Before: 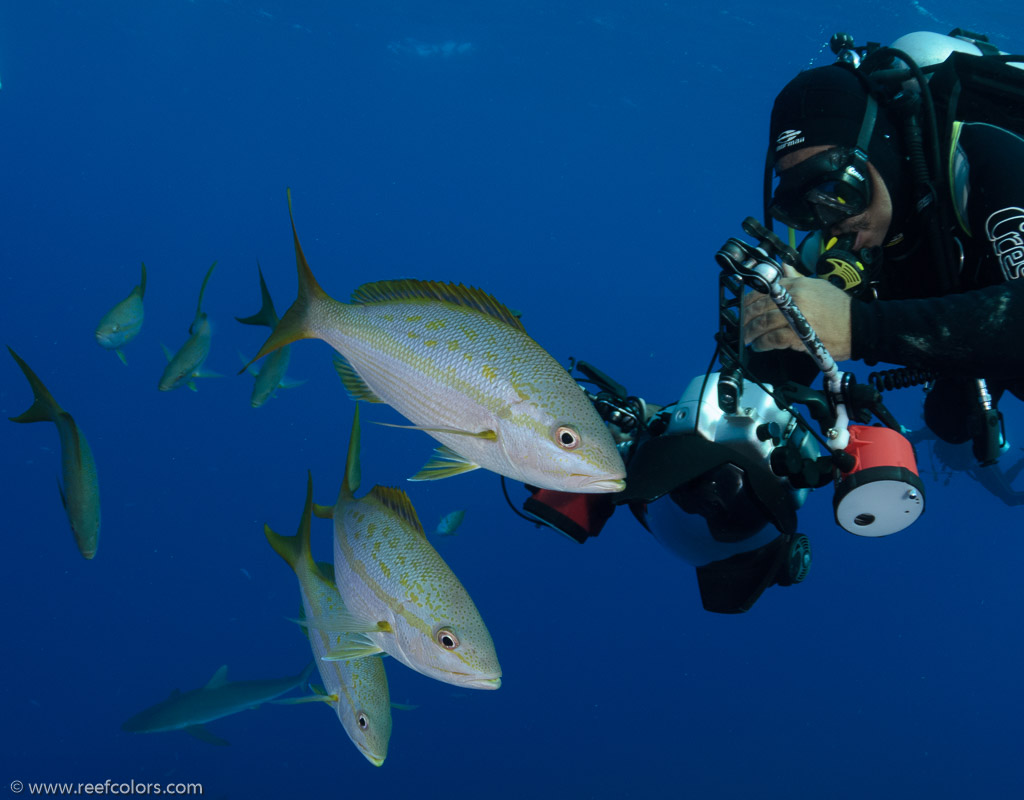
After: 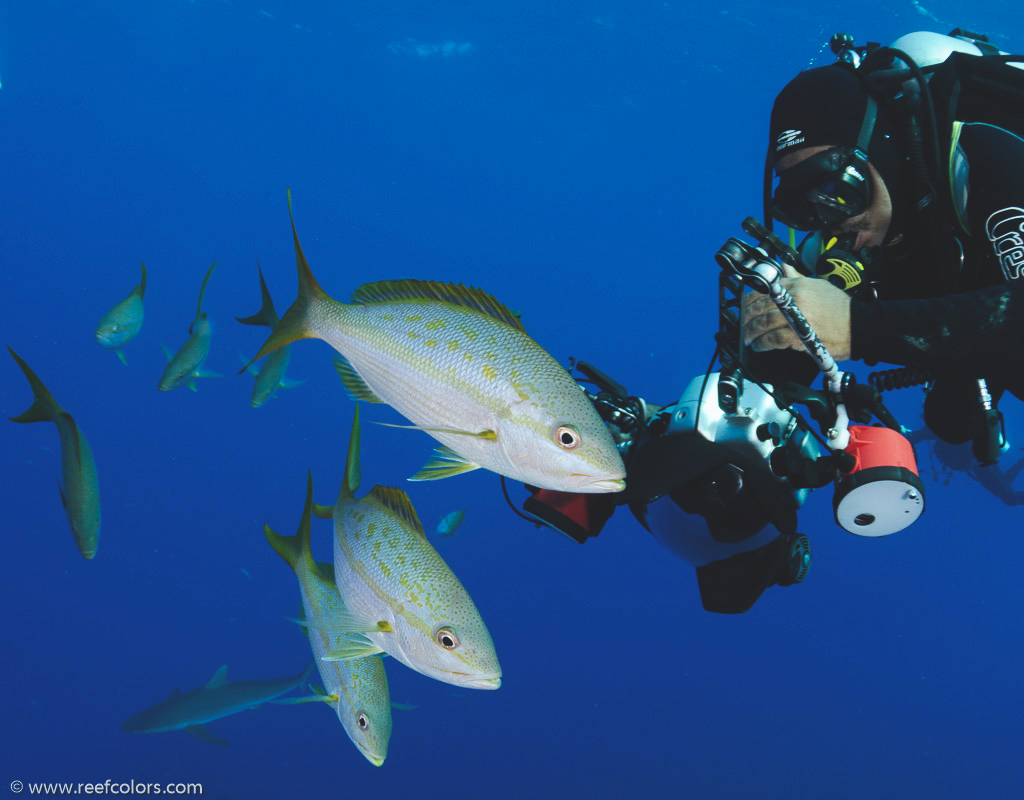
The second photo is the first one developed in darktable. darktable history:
exposure: black level correction -0.023, exposure -0.039 EV, compensate highlight preservation false
base curve: curves: ch0 [(0, 0) (0.032, 0.025) (0.121, 0.166) (0.206, 0.329) (0.605, 0.79) (1, 1)], preserve colors none
white balance: red 1, blue 1
